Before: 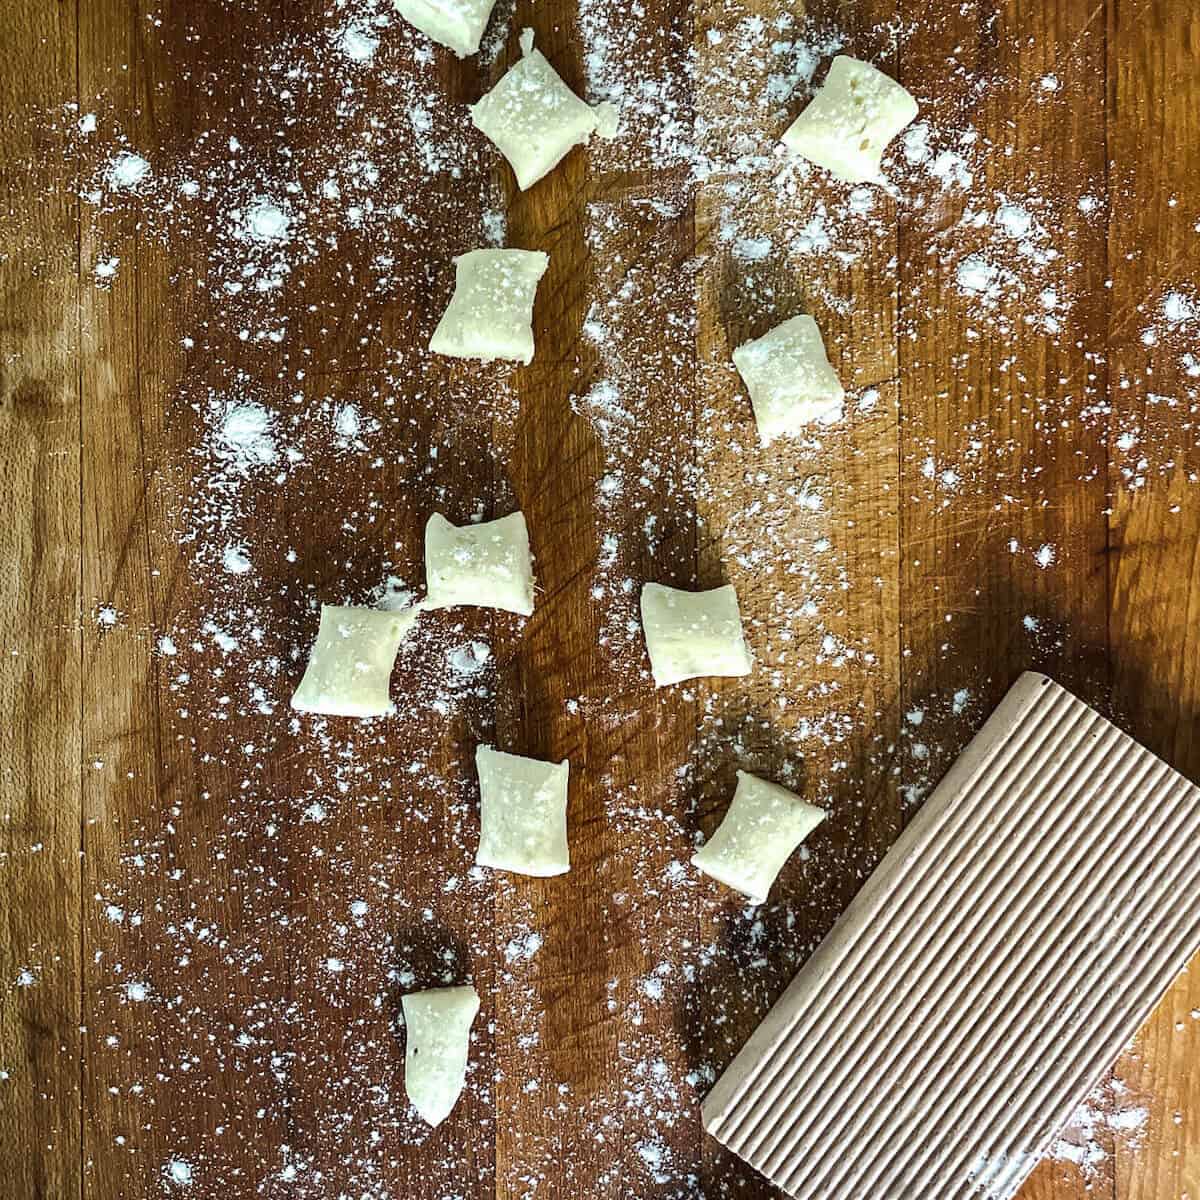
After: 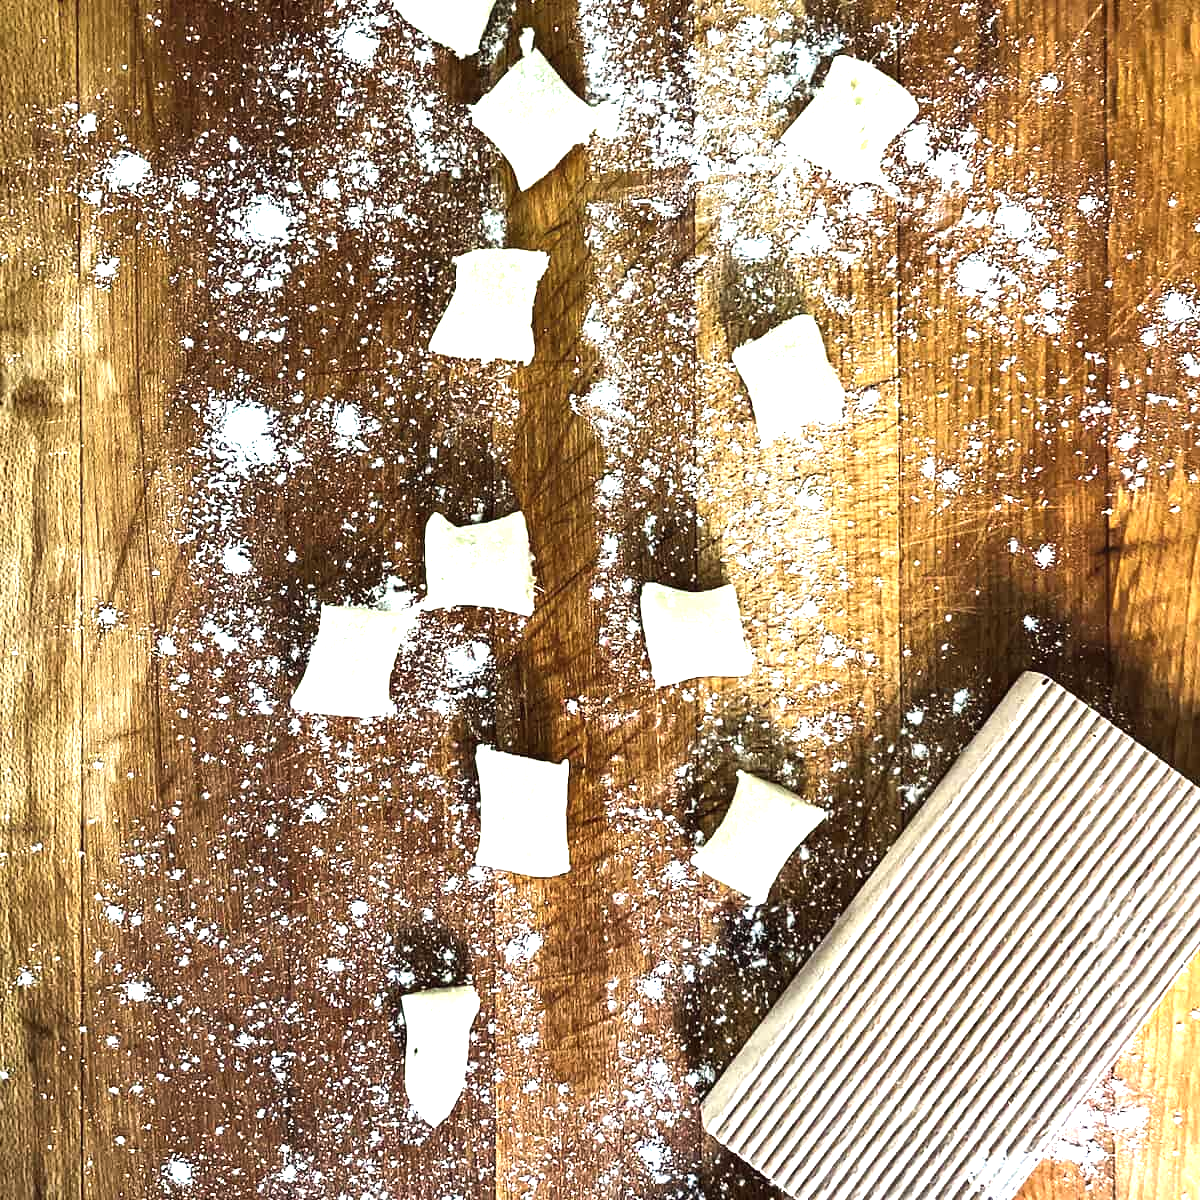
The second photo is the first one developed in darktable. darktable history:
shadows and highlights: radius 110.86, shadows 51.09, white point adjustment 9.16, highlights -4.17, highlights color adjustment 32.2%, soften with gaussian
tone equalizer: -8 EV -0.417 EV, -7 EV -0.389 EV, -6 EV -0.333 EV, -5 EV -0.222 EV, -3 EV 0.222 EV, -2 EV 0.333 EV, -1 EV 0.389 EV, +0 EV 0.417 EV, edges refinement/feathering 500, mask exposure compensation -1.57 EV, preserve details no
exposure: exposure 0.7 EV, compensate highlight preservation false
